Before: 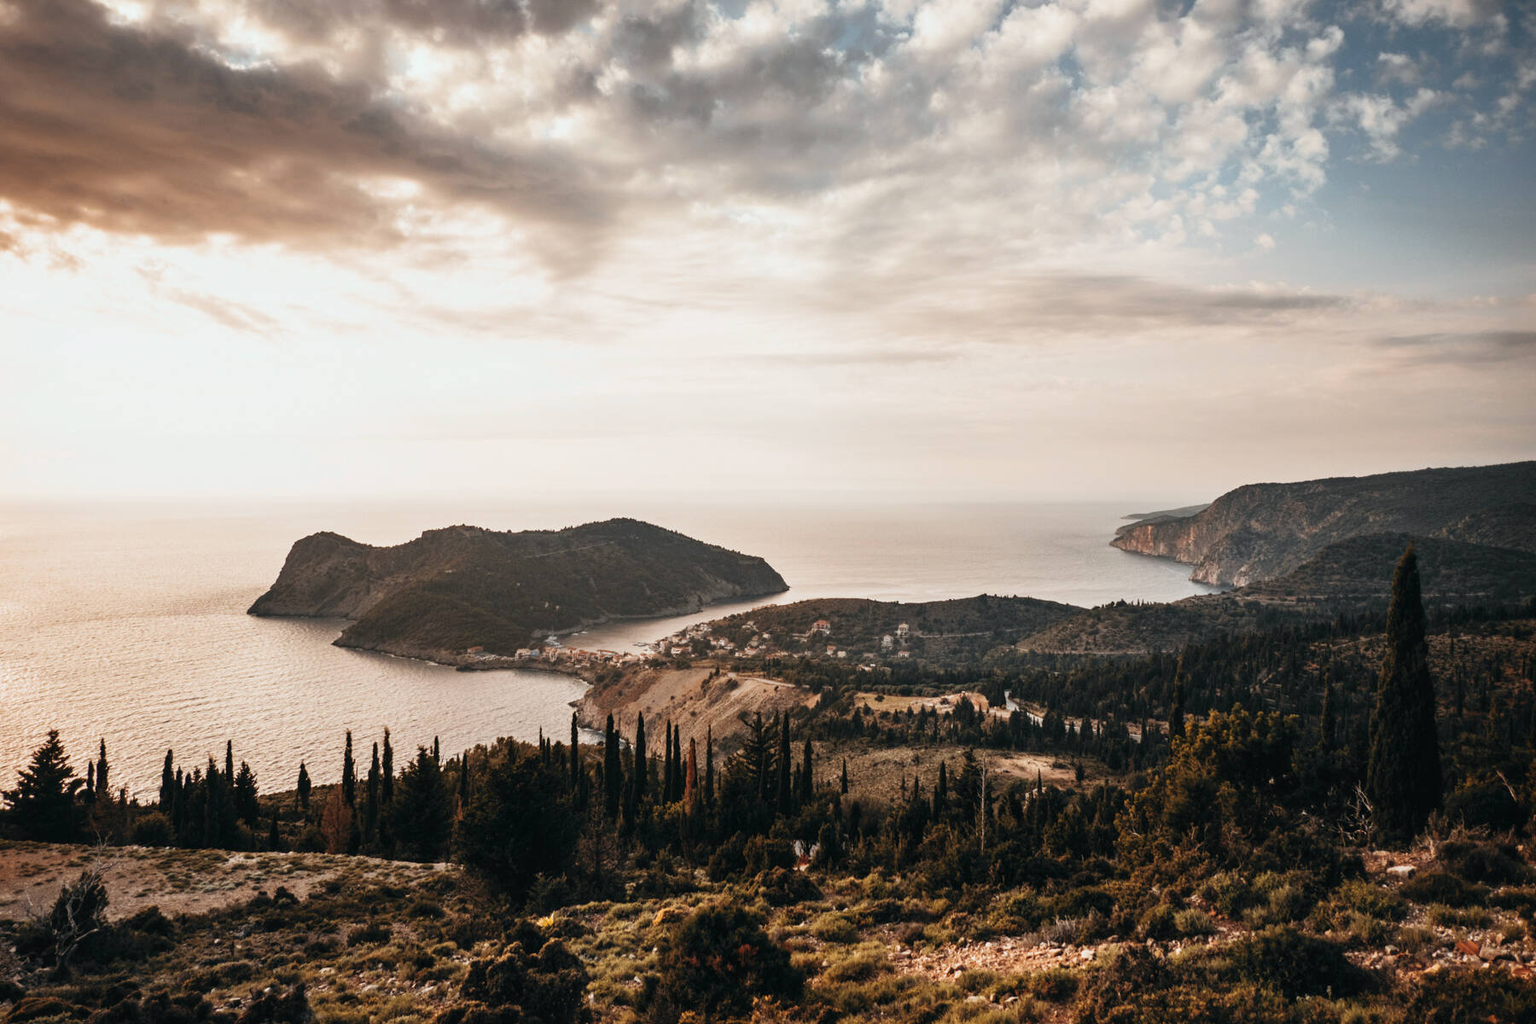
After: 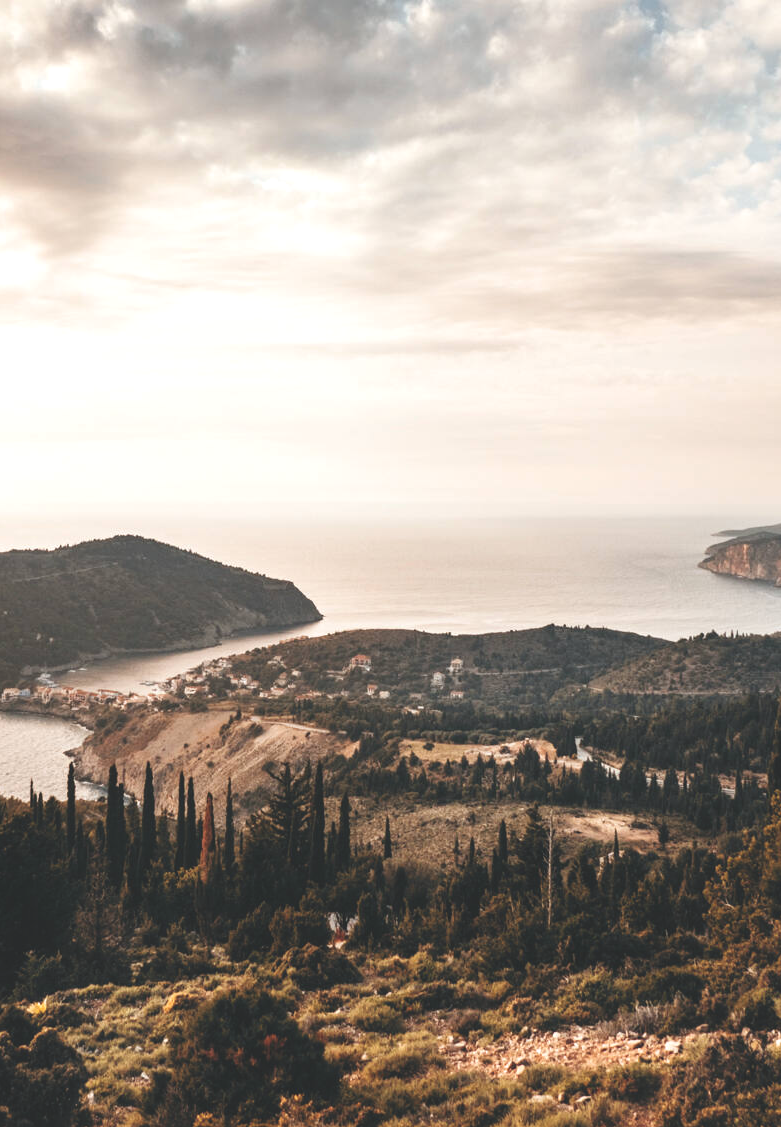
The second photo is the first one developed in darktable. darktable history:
color balance: lift [1.01, 1, 1, 1], gamma [1.097, 1, 1, 1], gain [0.85, 1, 1, 1]
crop: left 33.452%, top 6.025%, right 23.155%
exposure: black level correction -0.002, exposure 0.54 EV, compensate highlight preservation false
